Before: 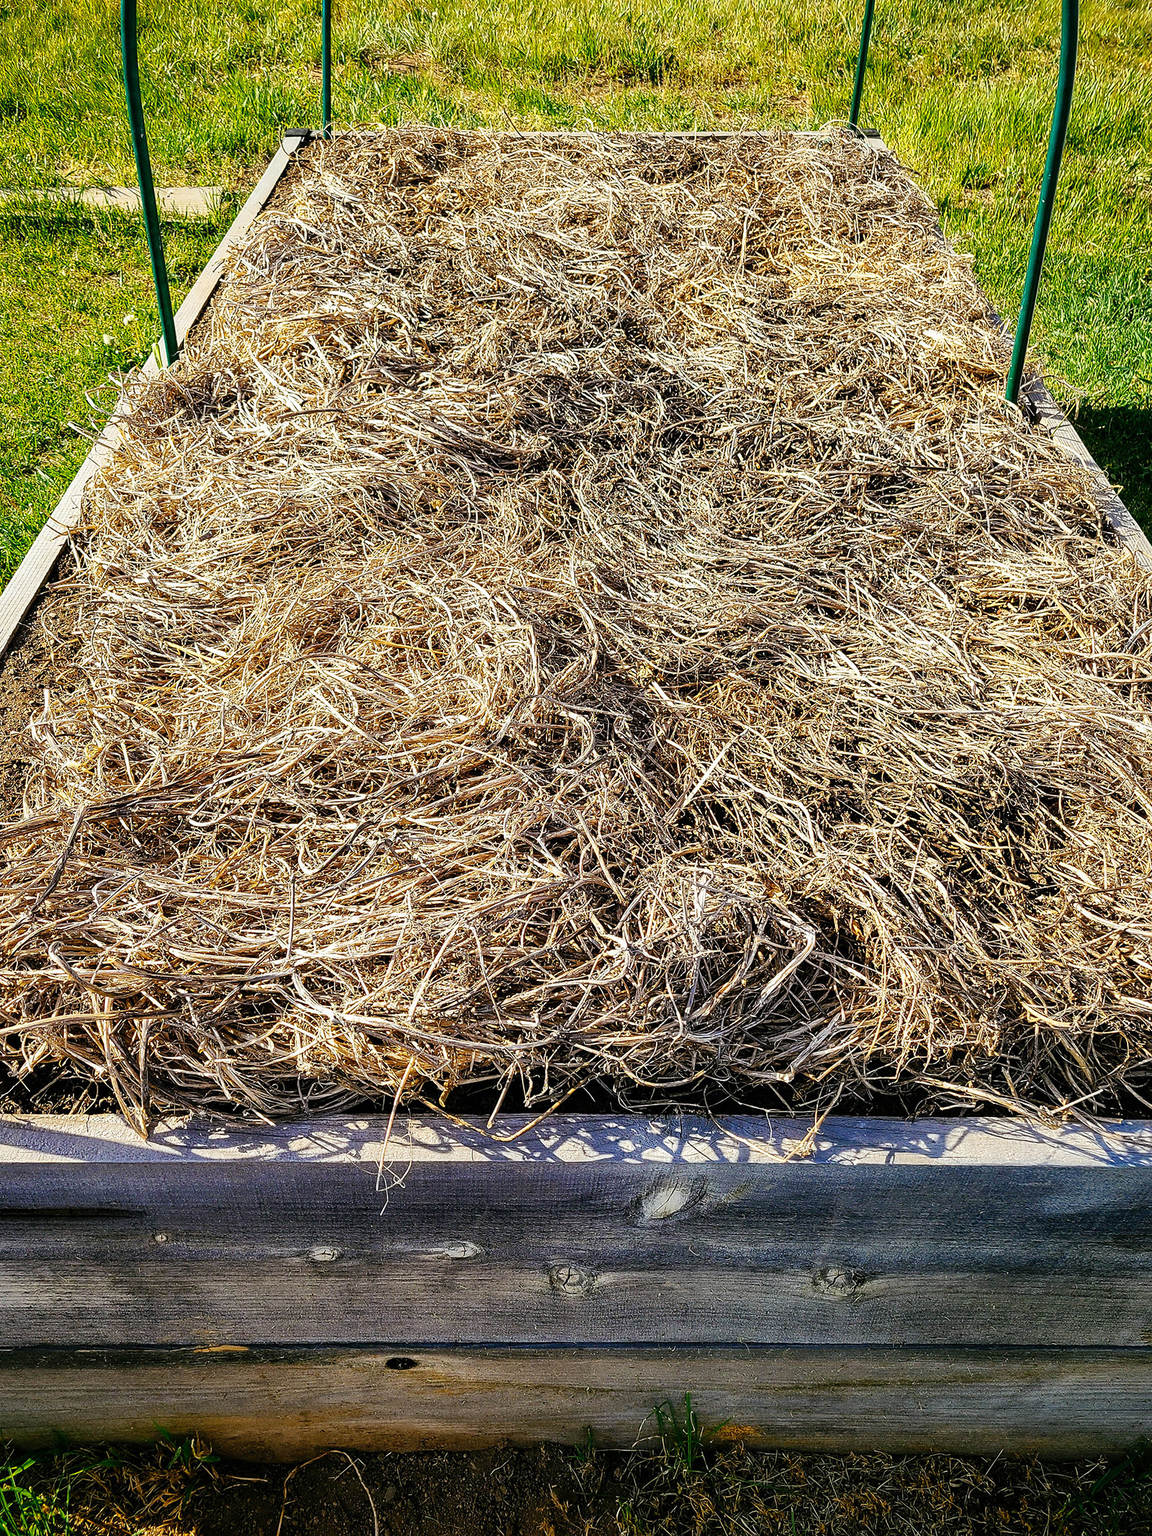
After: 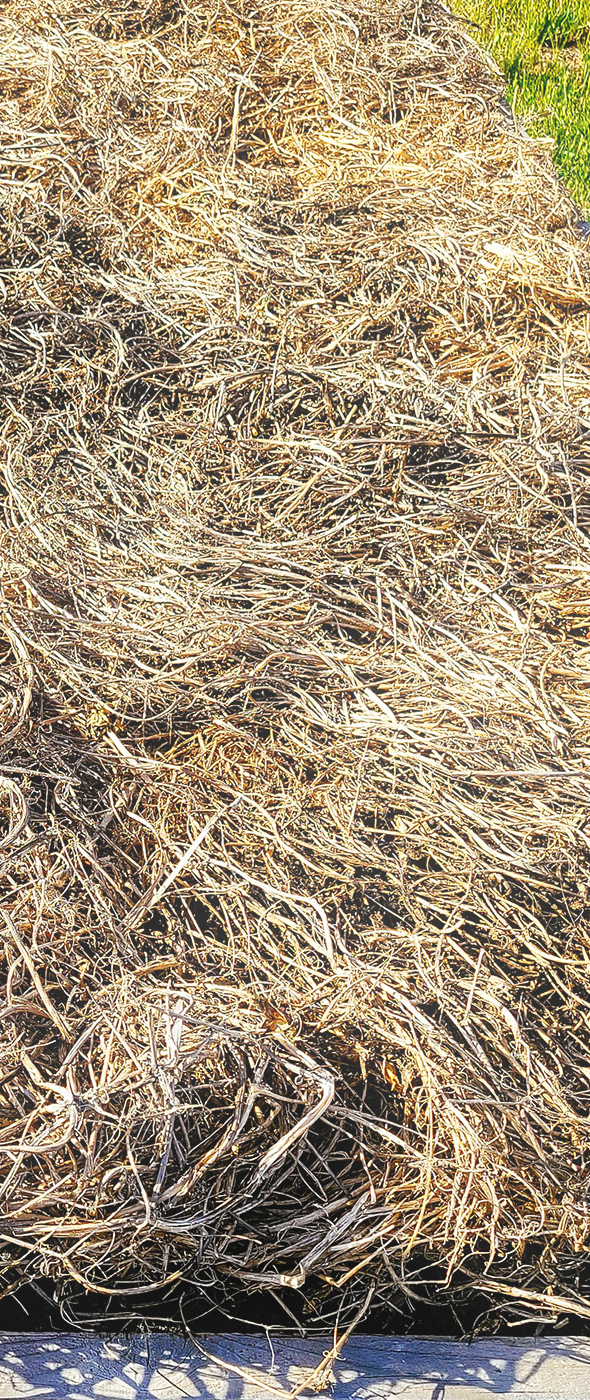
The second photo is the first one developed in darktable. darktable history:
bloom: size 15%, threshold 97%, strength 7%
crop and rotate: left 49.936%, top 10.094%, right 13.136%, bottom 24.256%
